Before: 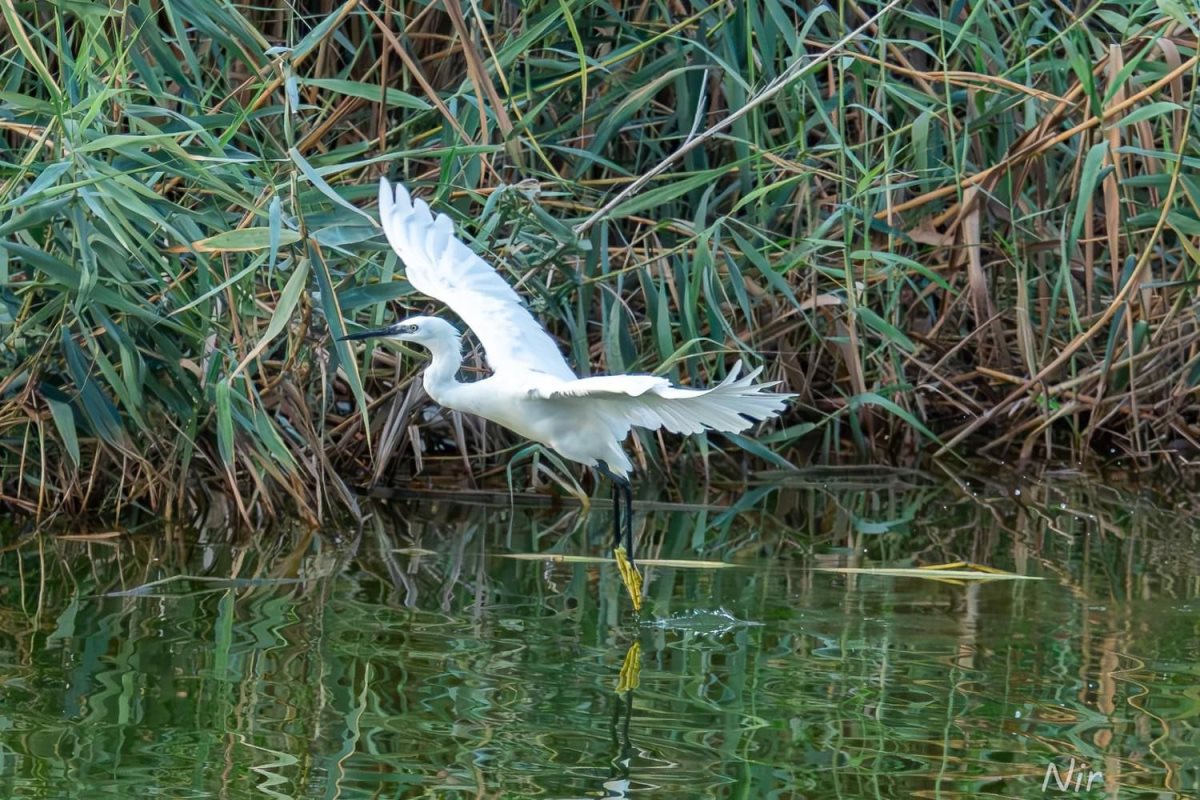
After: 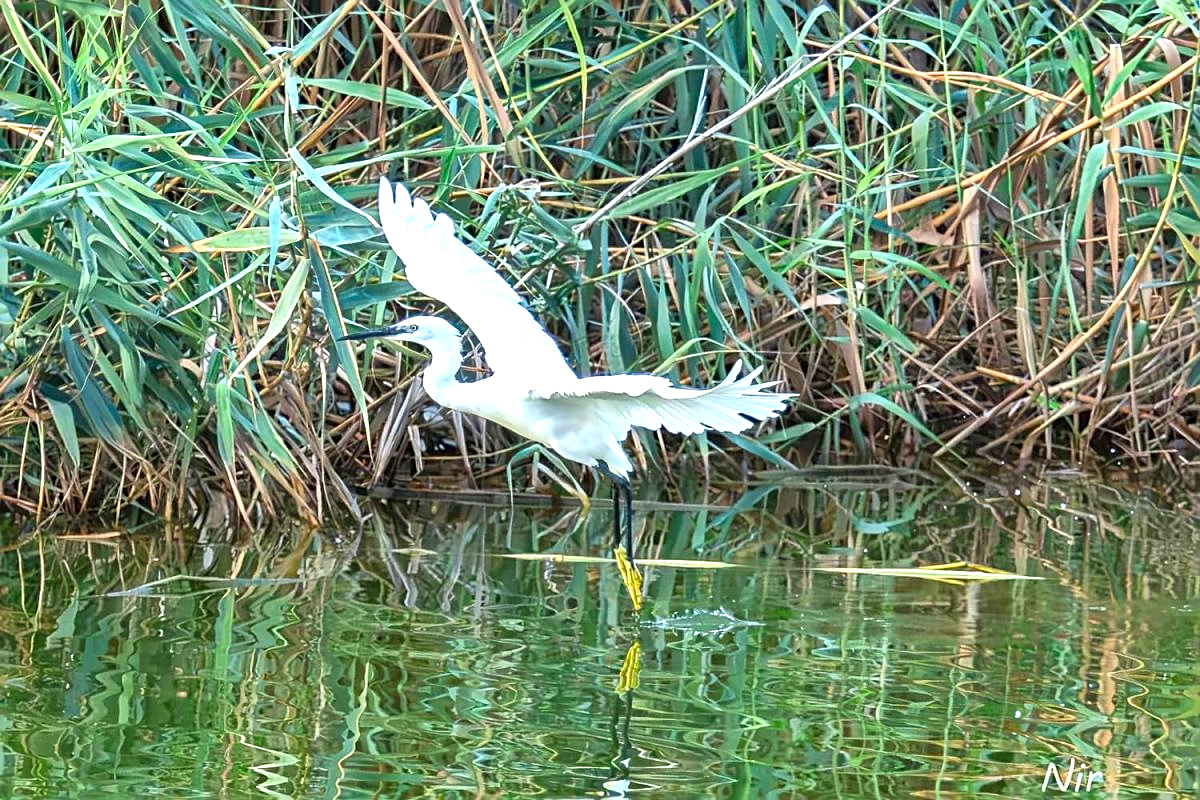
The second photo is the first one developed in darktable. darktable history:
contrast brightness saturation: contrast 0.03, brightness 0.062, saturation 0.13
shadows and highlights: radius 105.72, shadows 23.37, highlights -59.44, low approximation 0.01, soften with gaussian
exposure: black level correction 0, exposure 1.099 EV, compensate highlight preservation false
sharpen: on, module defaults
